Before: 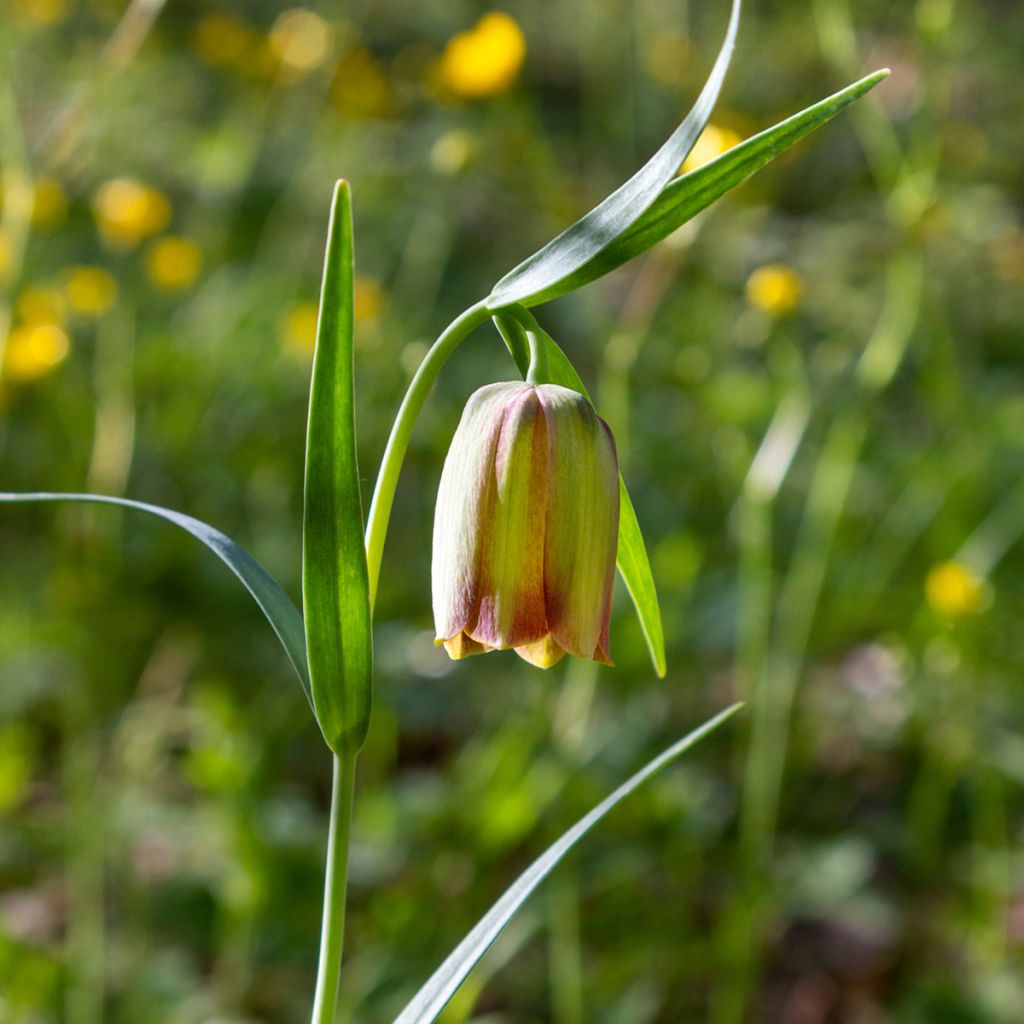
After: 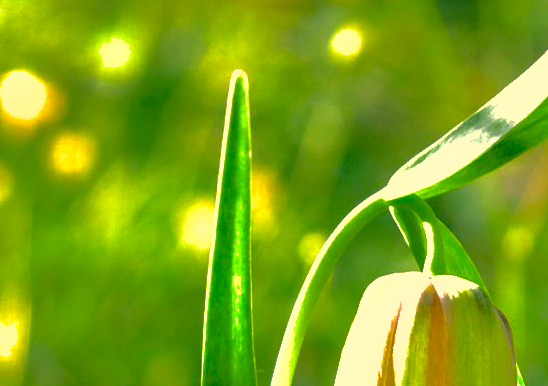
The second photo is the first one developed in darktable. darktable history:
color correction: highlights a* 5.7, highlights b* 32.85, shadows a* -26.45, shadows b* 3.81
crop: left 10.132%, top 10.659%, right 36.256%, bottom 51.549%
shadows and highlights: shadows 38.11, highlights -74.34
exposure: black level correction 0, exposure 1.575 EV, compensate highlight preservation false
